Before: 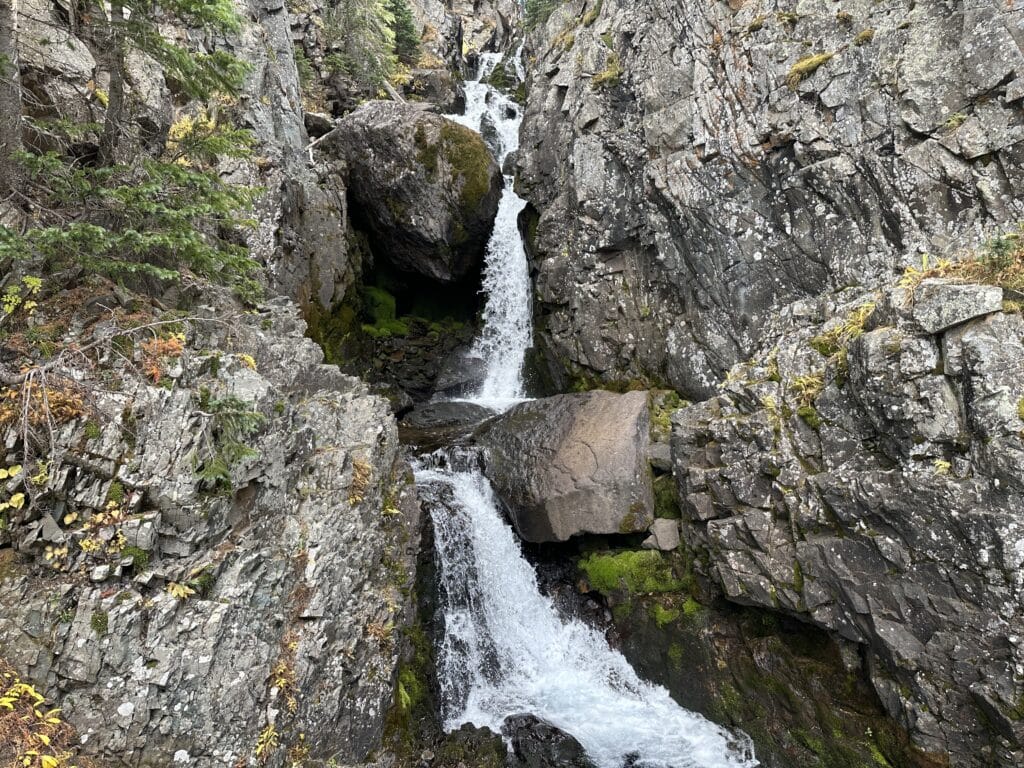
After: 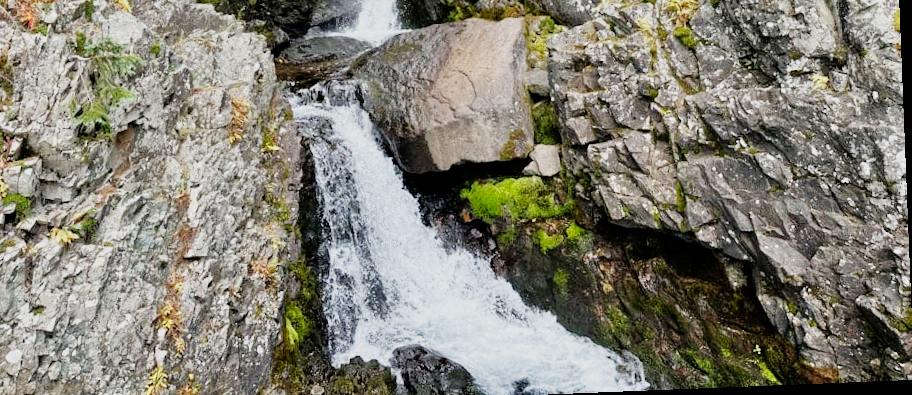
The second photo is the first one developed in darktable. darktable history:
sigmoid: contrast 1.8, skew -0.2, preserve hue 0%, red attenuation 0.1, red rotation 0.035, green attenuation 0.1, green rotation -0.017, blue attenuation 0.15, blue rotation -0.052, base primaries Rec2020
rotate and perspective: rotation -2.29°, automatic cropping off
tone equalizer: -7 EV 0.15 EV, -6 EV 0.6 EV, -5 EV 1.15 EV, -4 EV 1.33 EV, -3 EV 1.15 EV, -2 EV 0.6 EV, -1 EV 0.15 EV, mask exposure compensation -0.5 EV
crop and rotate: left 13.306%, top 48.129%, bottom 2.928%
